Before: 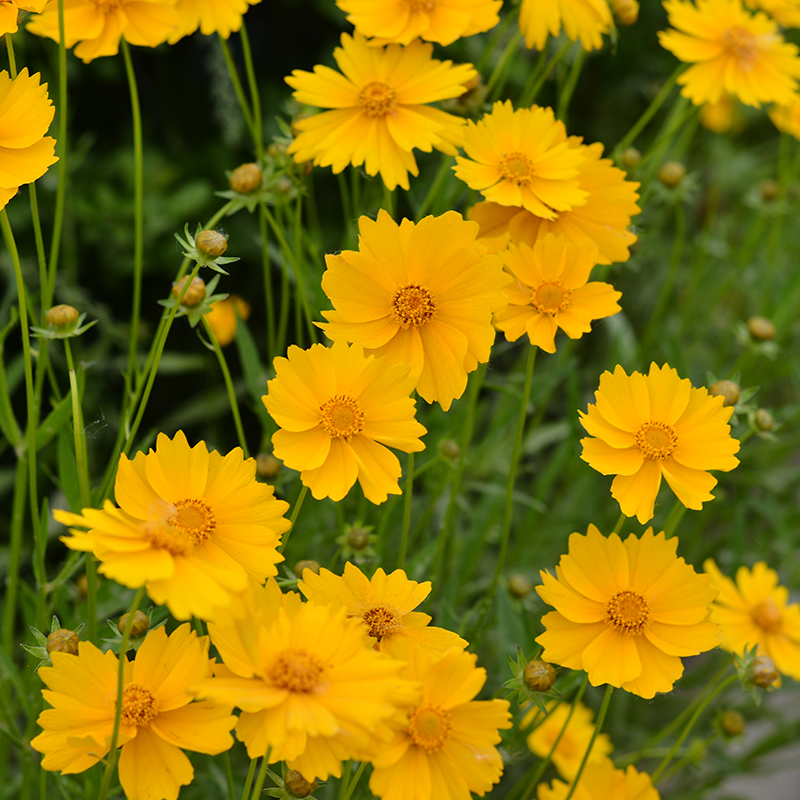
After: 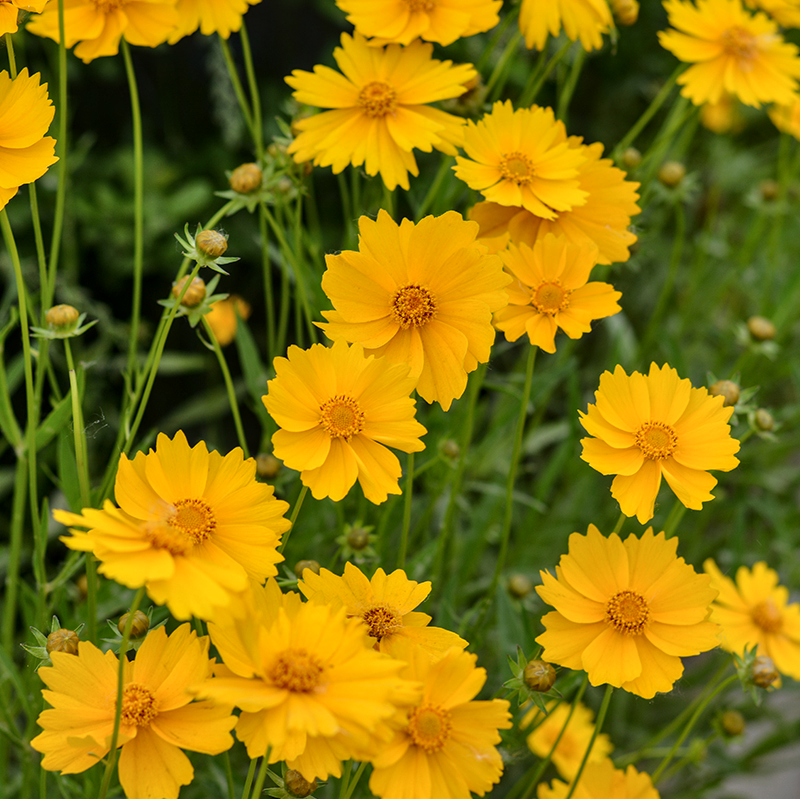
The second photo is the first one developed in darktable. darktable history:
local contrast: on, module defaults
crop: bottom 0.071%
shadows and highlights: radius 102.98, shadows 50.28, highlights -64.68, soften with gaussian
